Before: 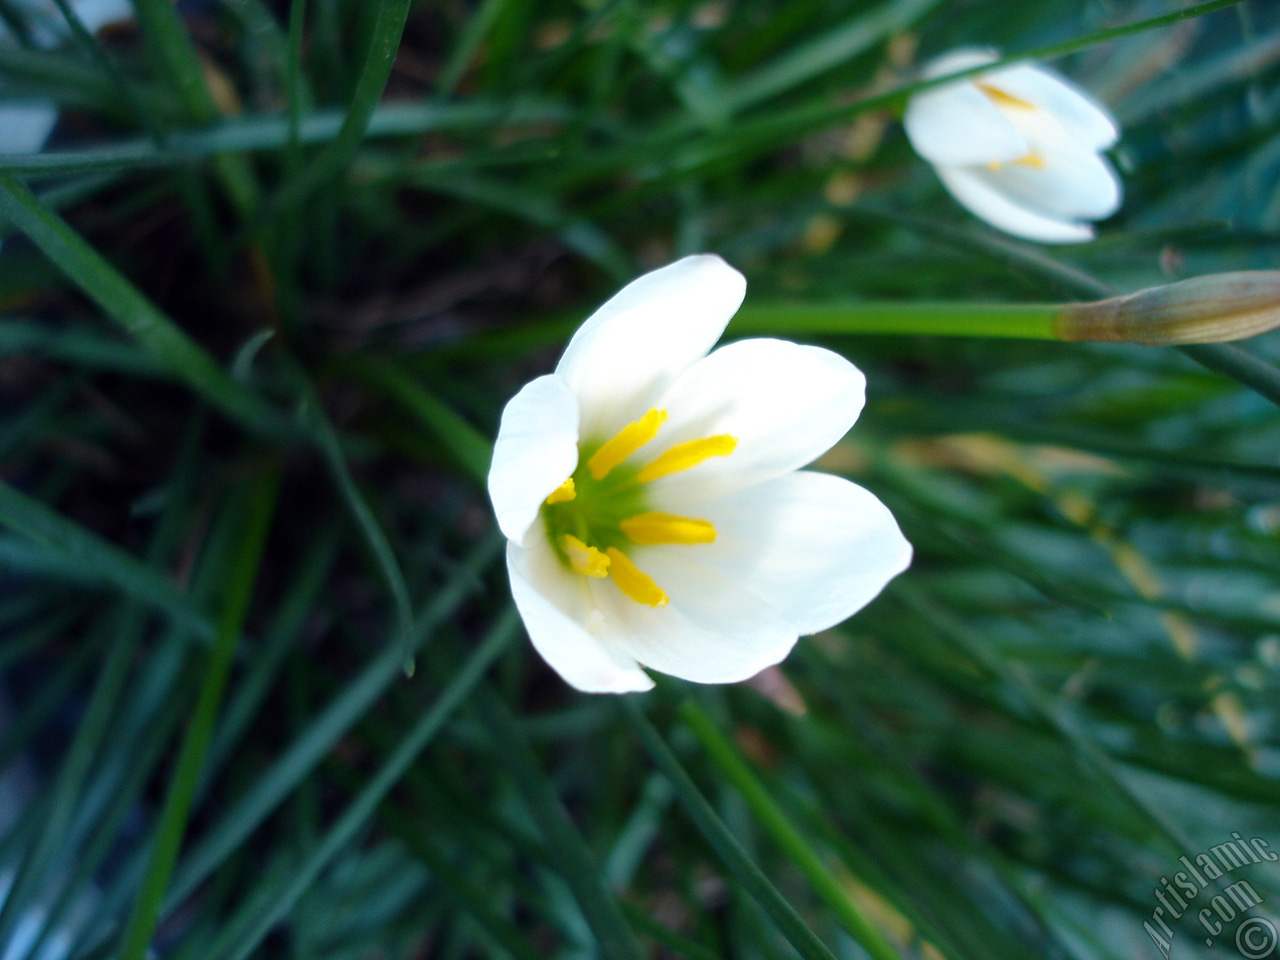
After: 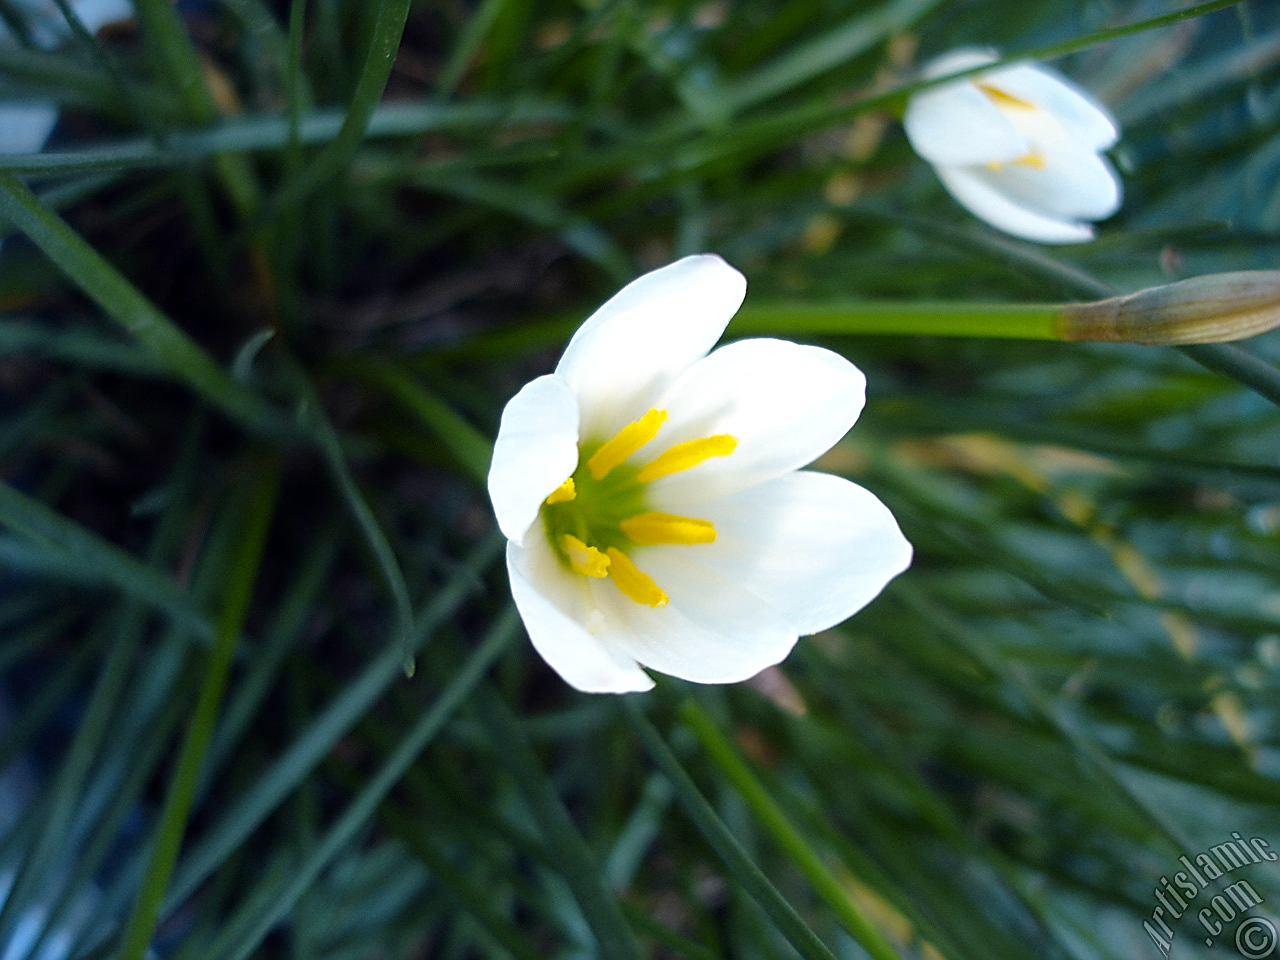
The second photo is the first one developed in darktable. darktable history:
sharpen: amount 0.75
color contrast: green-magenta contrast 0.8, blue-yellow contrast 1.1, unbound 0
